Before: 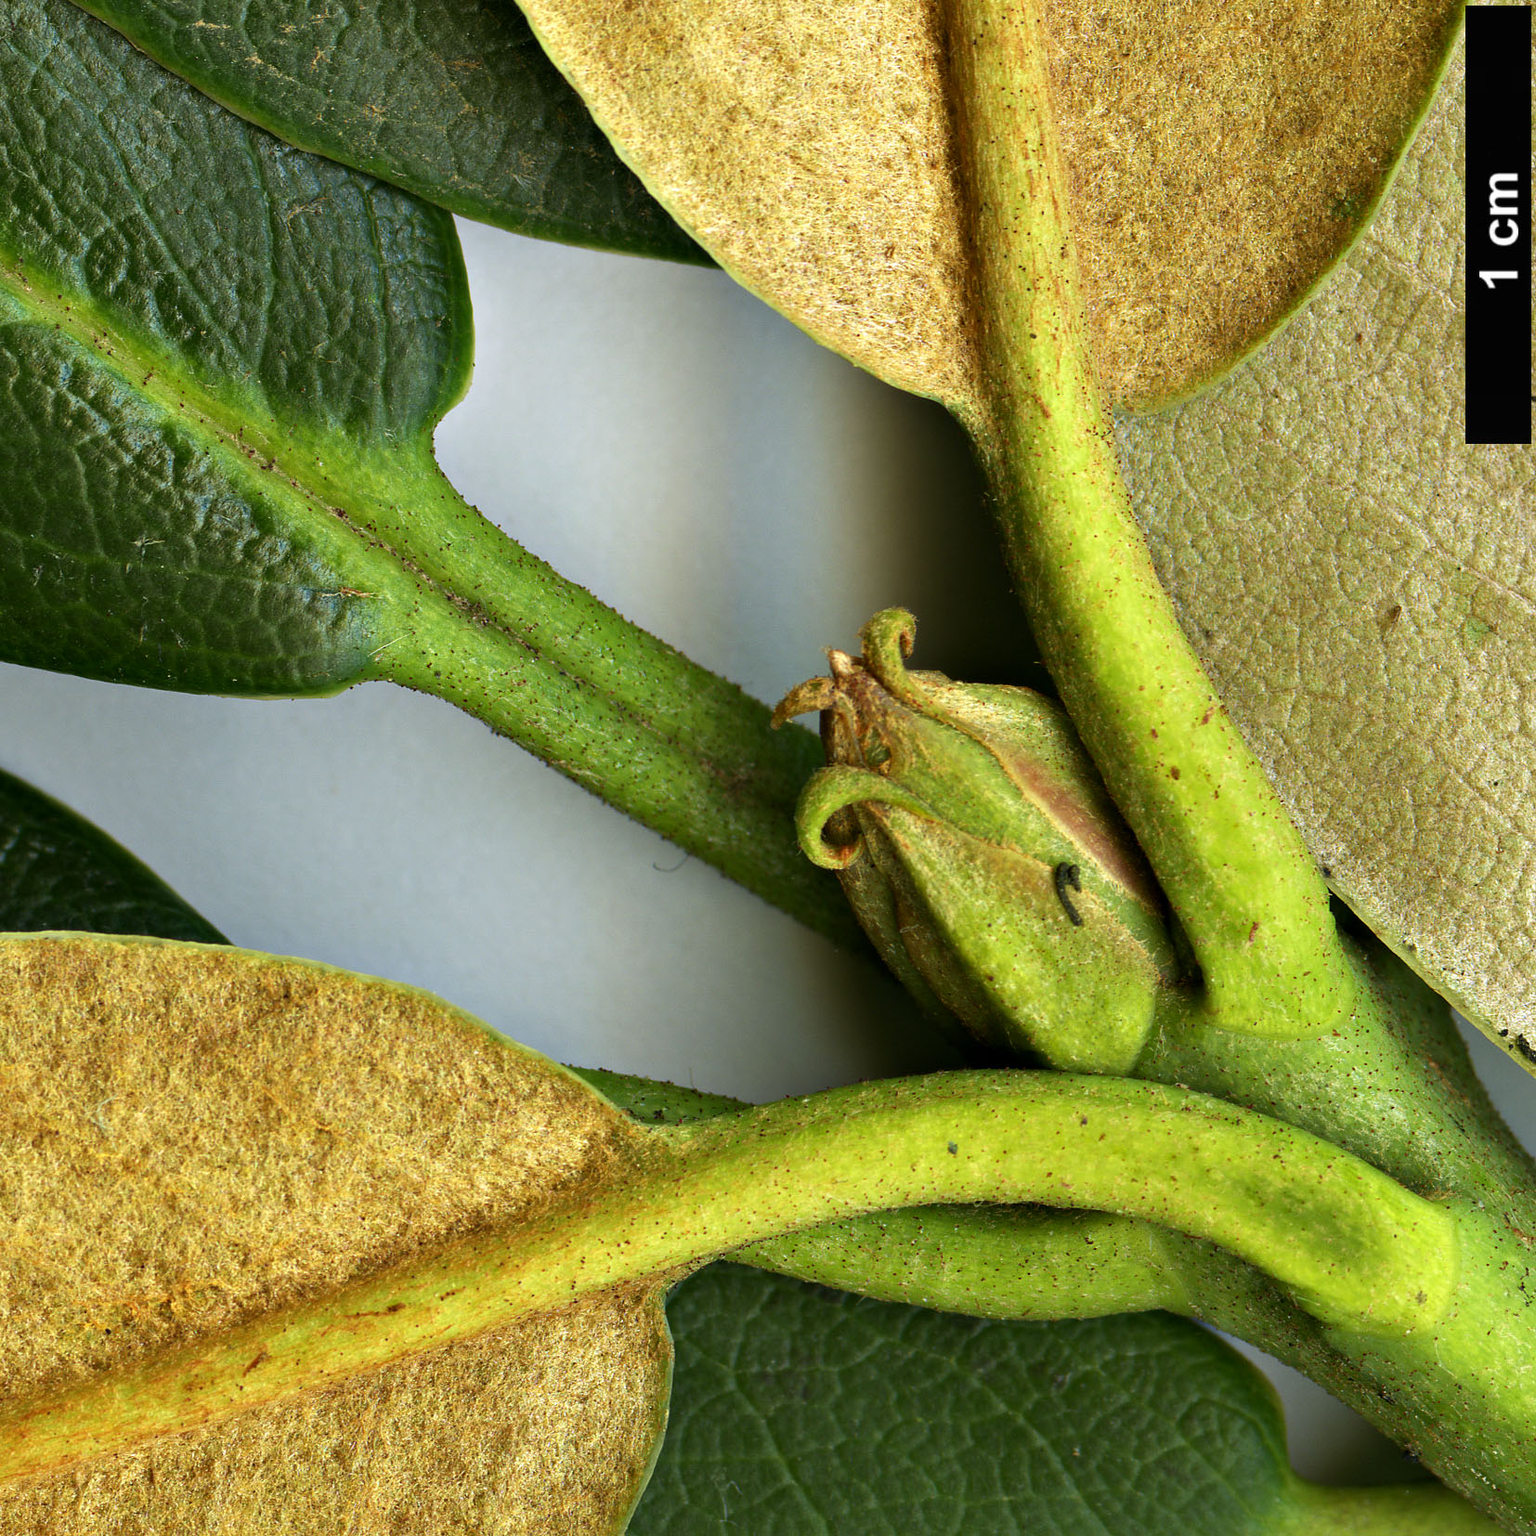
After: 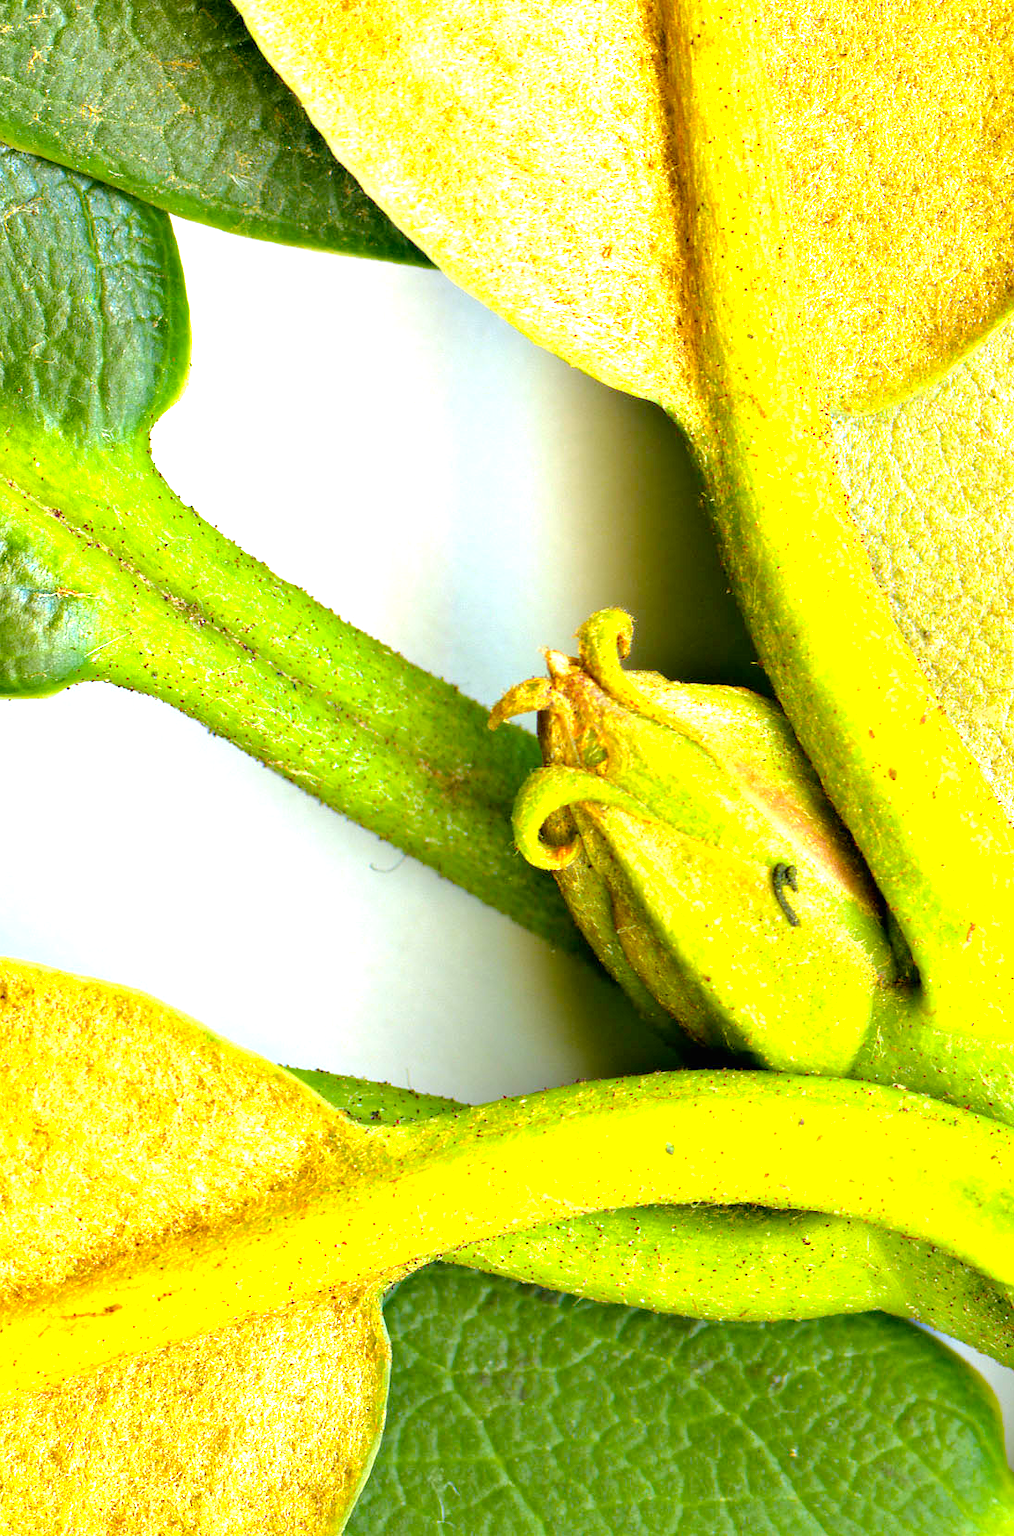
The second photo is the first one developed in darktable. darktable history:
crop and rotate: left 18.442%, right 15.508%
color correction: saturation 0.98
exposure: black level correction 0, exposure 1.4 EV, compensate highlight preservation false
color balance rgb: perceptual saturation grading › global saturation 25%, perceptual brilliance grading › mid-tones 10%, perceptual brilliance grading › shadows 15%, global vibrance 20%
